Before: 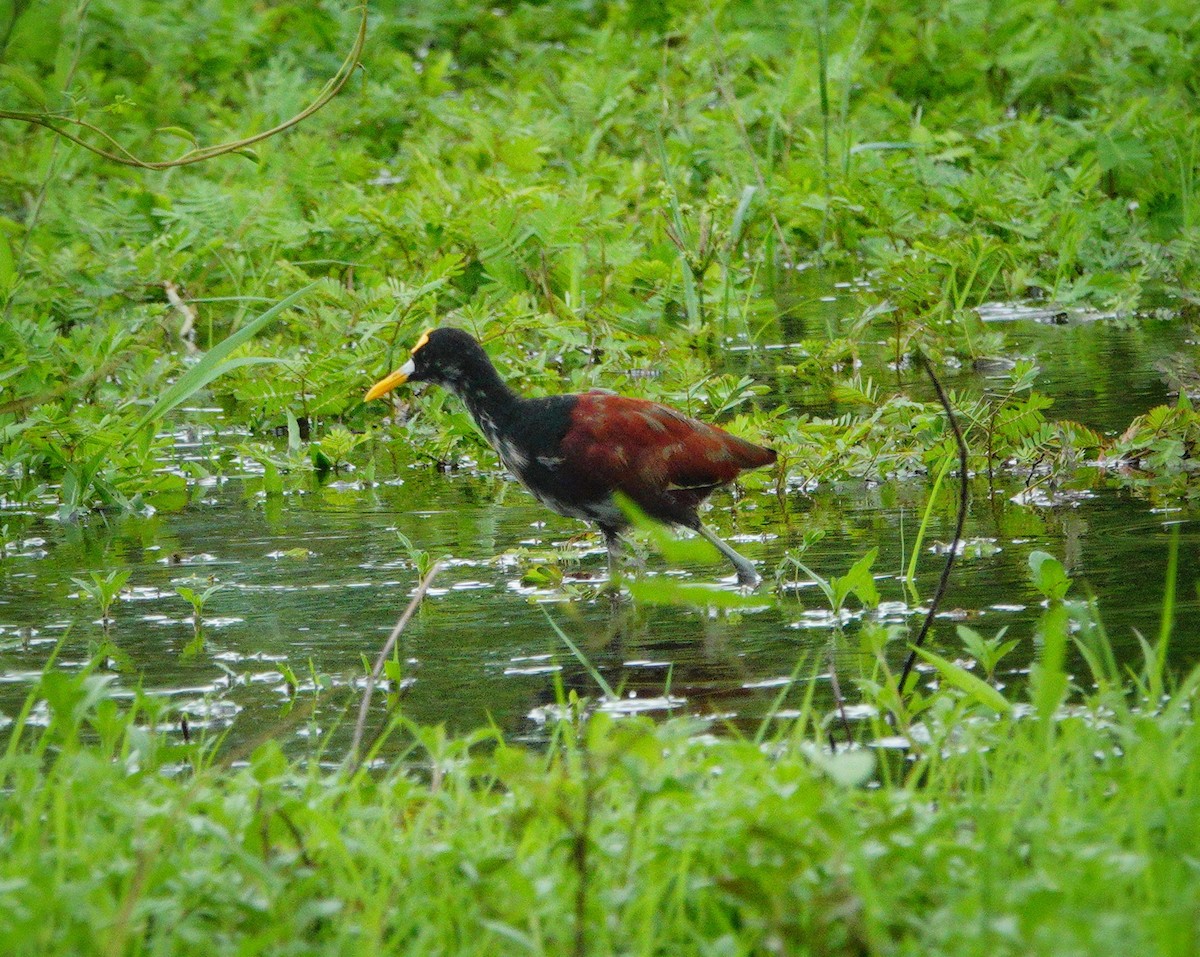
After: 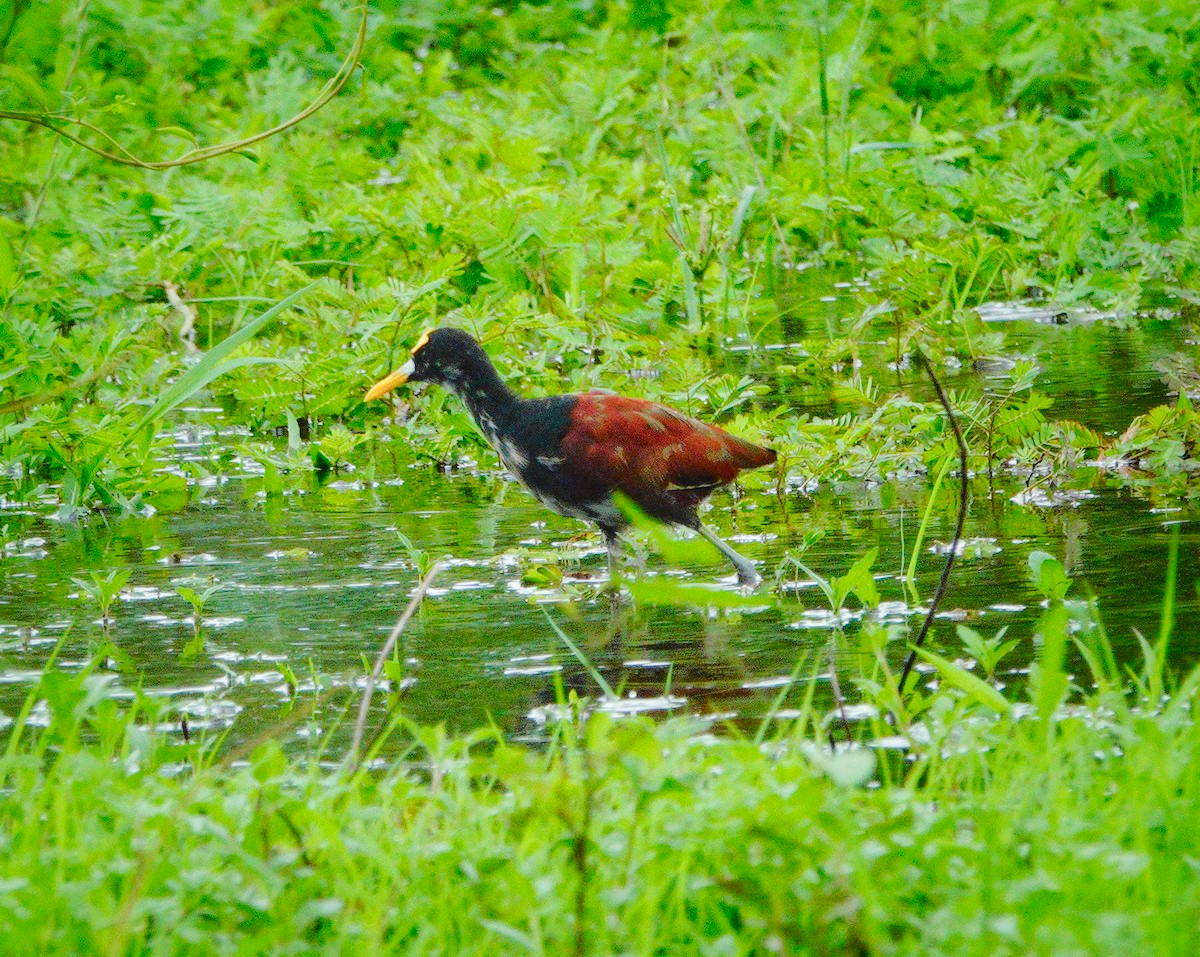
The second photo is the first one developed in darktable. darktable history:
tone curve: curves: ch0 [(0, 0) (0.003, 0.004) (0.011, 0.015) (0.025, 0.033) (0.044, 0.059) (0.069, 0.092) (0.1, 0.132) (0.136, 0.18) (0.177, 0.235) (0.224, 0.297) (0.277, 0.366) (0.335, 0.44) (0.399, 0.52) (0.468, 0.594) (0.543, 0.661) (0.623, 0.727) (0.709, 0.79) (0.801, 0.86) (0.898, 0.928) (1, 1)], preserve colors none
color look up table: target L [64.97, 46.35, 33.2, 100, 80.68, 72.92, 63.12, 57.65, 51.81, 42.94, 45.47, 38.37, 26.65, 71.02, 58.89, 50.52, 49.2, 35.4, 24.54, 24.98, 63.44, 48.11, 42.58, 27, 0 ×25], target a [-24.6, -38.53, -10.8, -0.001, 0.177, 3.198, 21.29, 21.46, 43.2, -0.174, 54.79, 56.38, 15.88, -0.286, -0.182, 8.698, 54.64, 11.02, 26.46, 21.97, -29.77, -20.03, -2.396, -0.413, 0 ×25], target b [61.2, 37.51, 26.99, 0.009, 1.384, 77.1, 65.37, 18.25, 51.87, 0.146, 16.42, 28.52, 19.18, -1.17, -1.402, -33.1, -16.44, -66, -21.38, -69.74, -6.836, -45.04, -35.67, -1.009, 0 ×25], num patches 24
